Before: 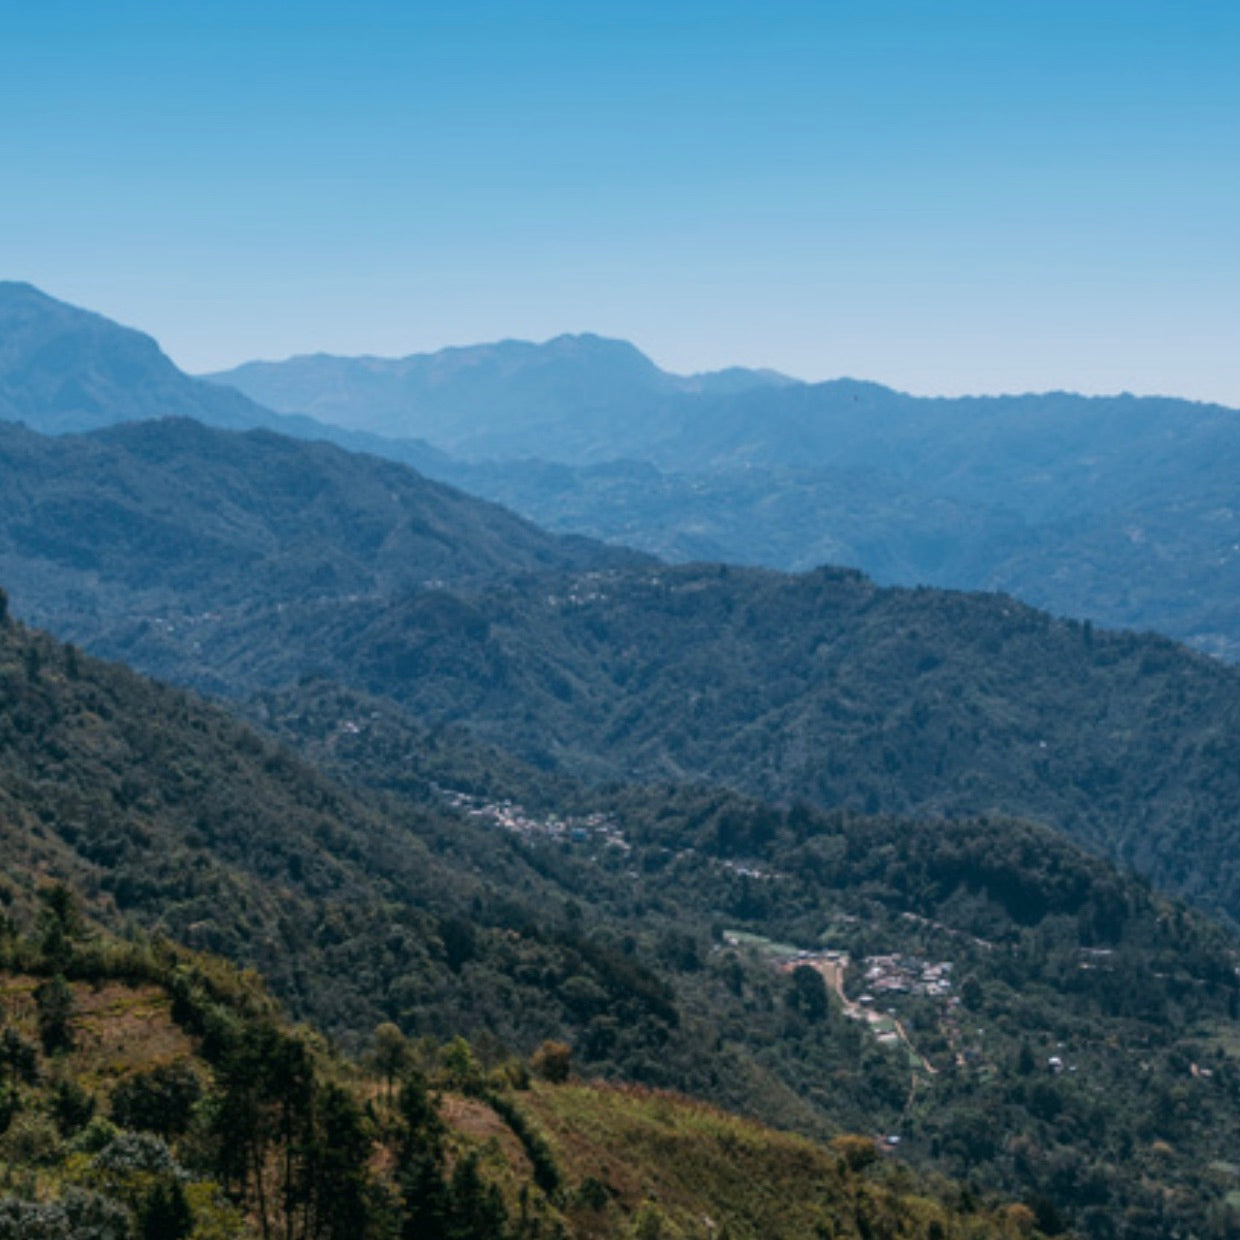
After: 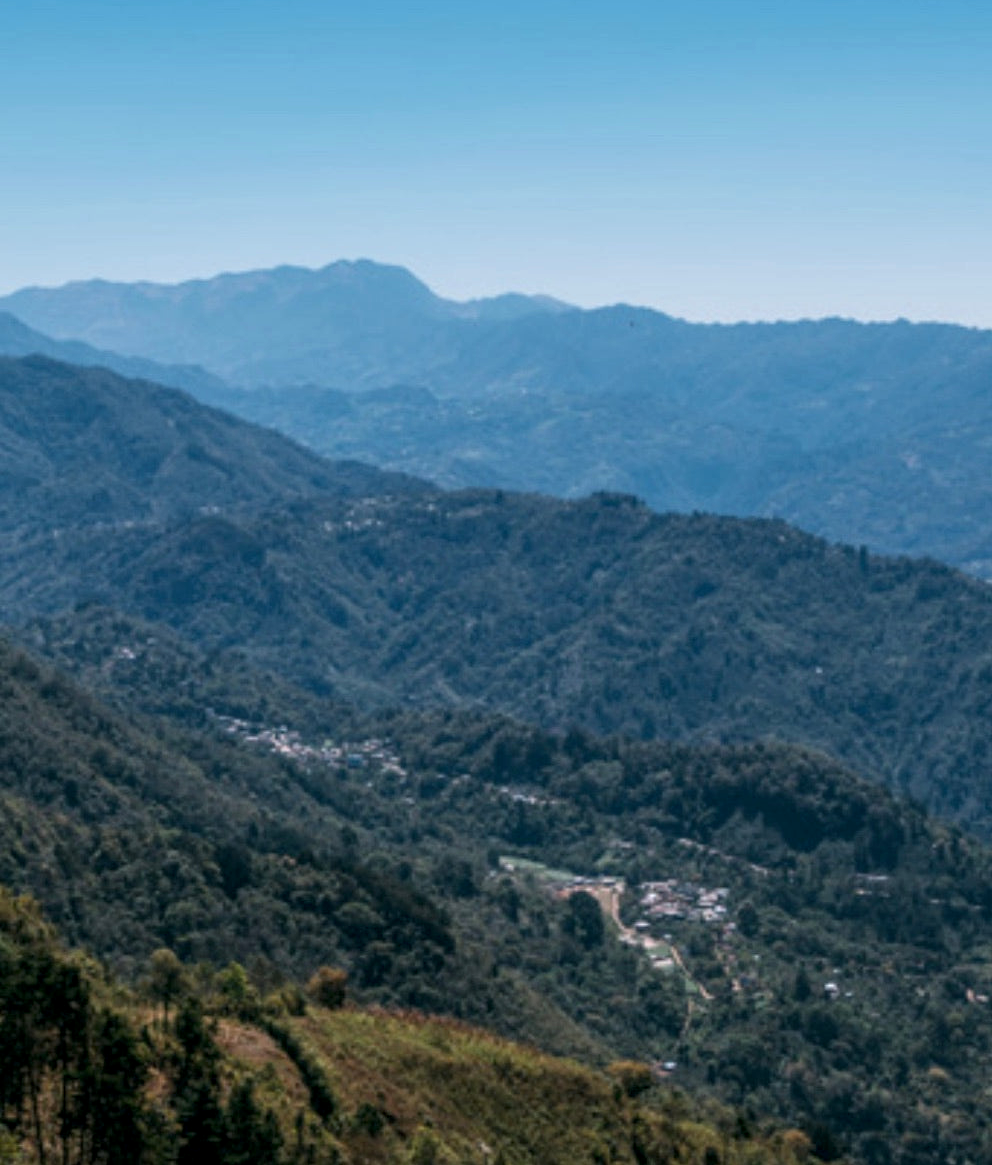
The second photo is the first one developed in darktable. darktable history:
crop and rotate: left 18.149%, top 5.976%, right 1.816%
local contrast: on, module defaults
